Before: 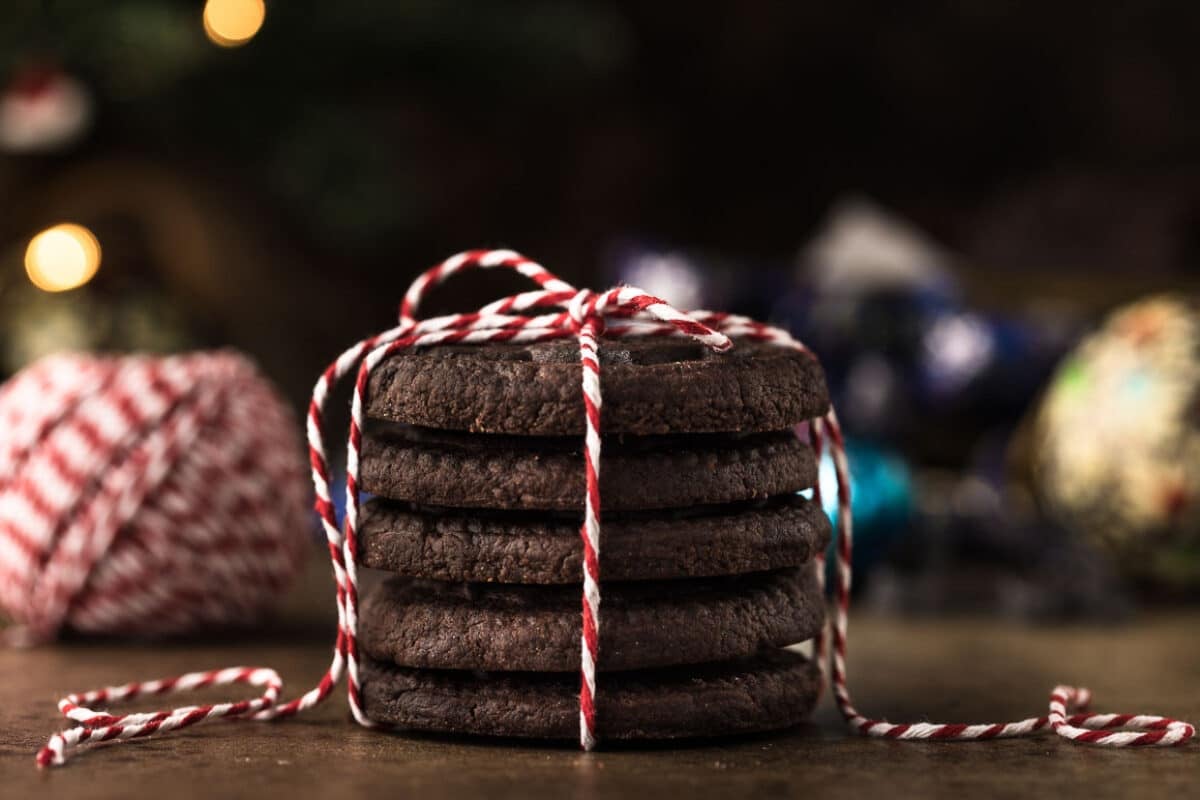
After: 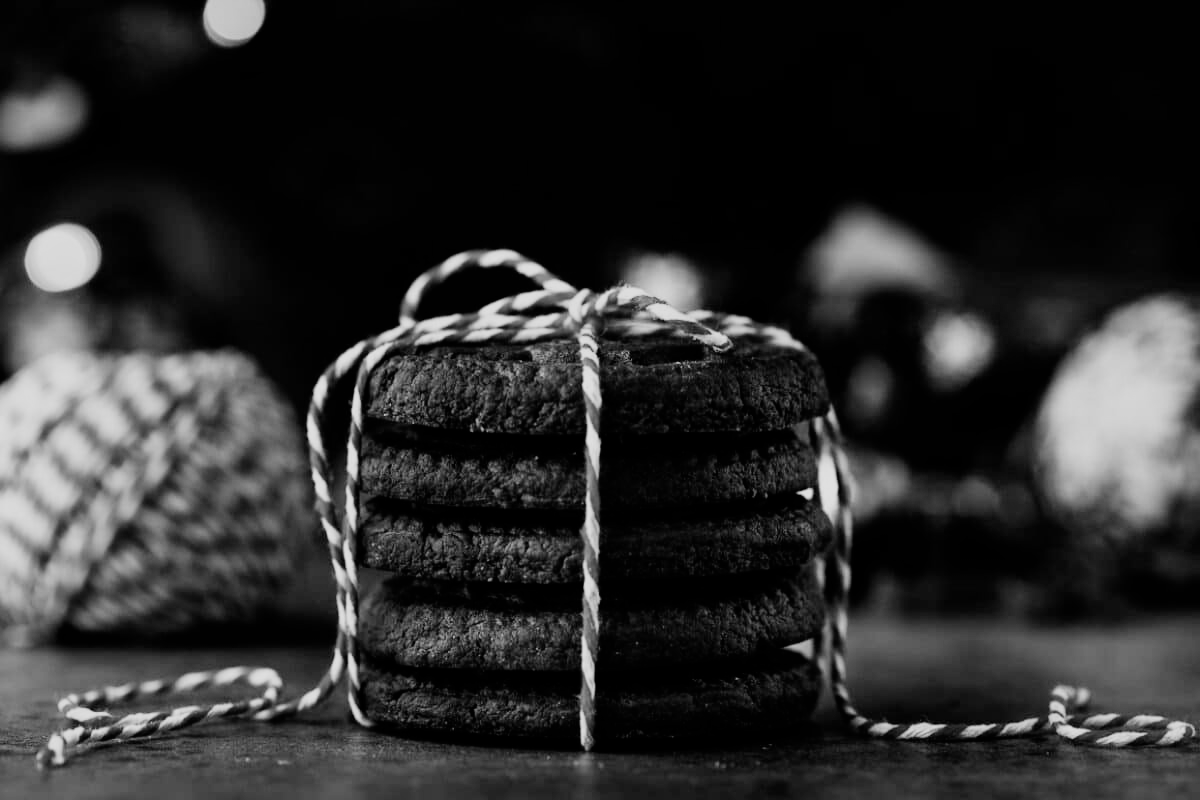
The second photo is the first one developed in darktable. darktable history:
monochrome: on, module defaults
filmic rgb: black relative exposure -5 EV, hardness 2.88, contrast 1.3, highlights saturation mix -30%
color balance rgb: shadows lift › luminance -5%, shadows lift › chroma 1.1%, shadows lift › hue 219°, power › luminance 10%, power › chroma 2.83%, power › hue 60°, highlights gain › chroma 4.52%, highlights gain › hue 33.33°, saturation formula JzAzBz (2021)
color correction: highlights a* -0.482, highlights b* 40, shadows a* 9.8, shadows b* -0.161
